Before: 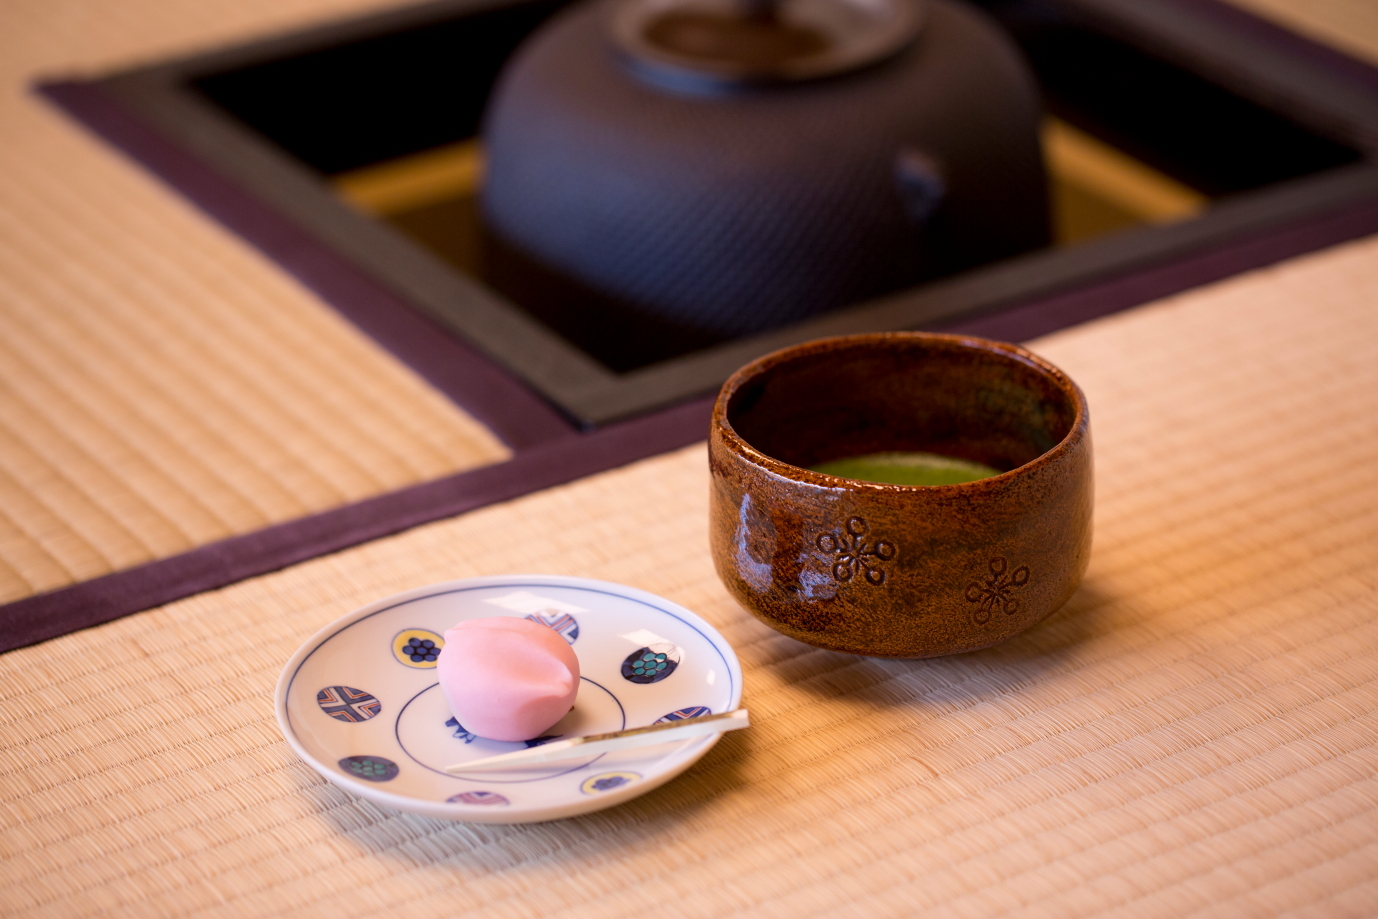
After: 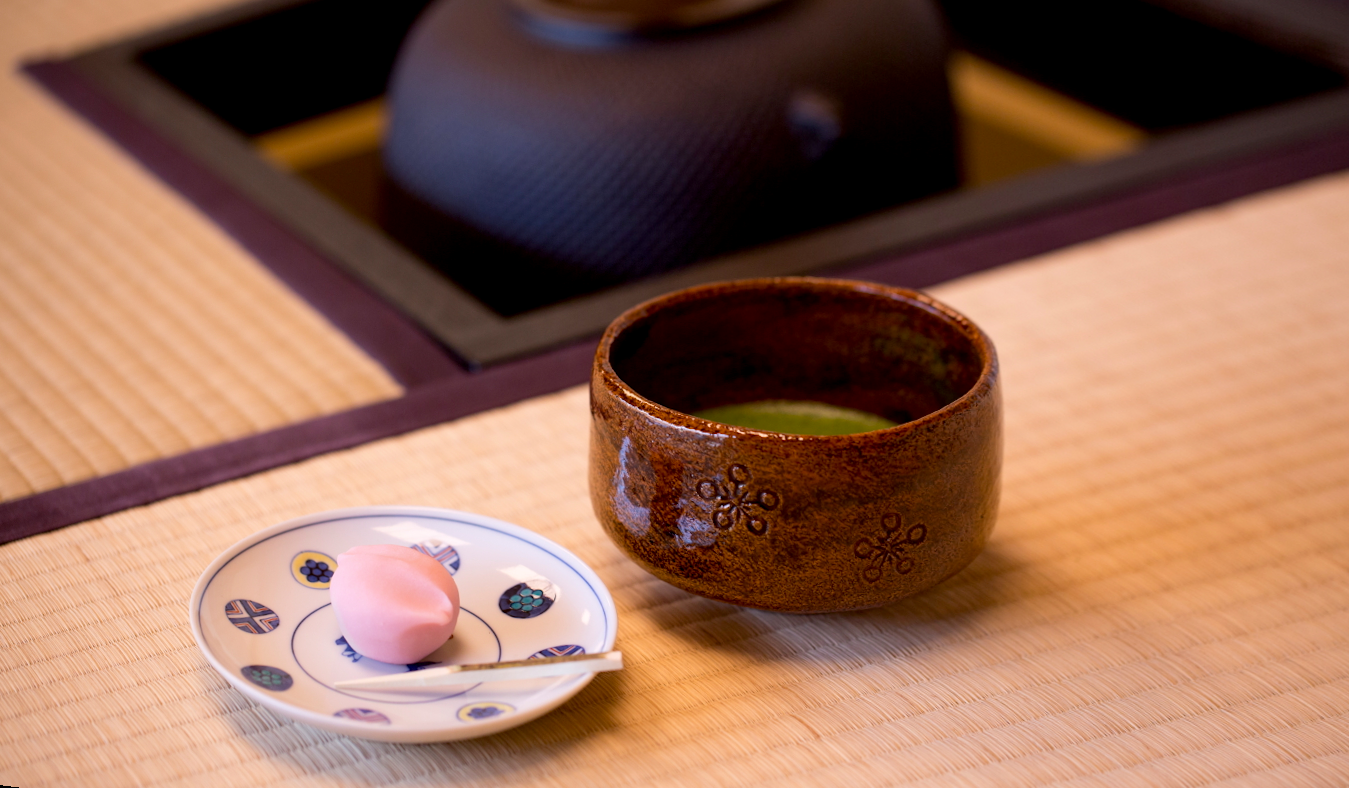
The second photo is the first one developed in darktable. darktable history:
rotate and perspective: rotation 1.69°, lens shift (vertical) -0.023, lens shift (horizontal) -0.291, crop left 0.025, crop right 0.988, crop top 0.092, crop bottom 0.842
exposure: black level correction 0.004, exposure 0.014 EV, compensate highlight preservation false
